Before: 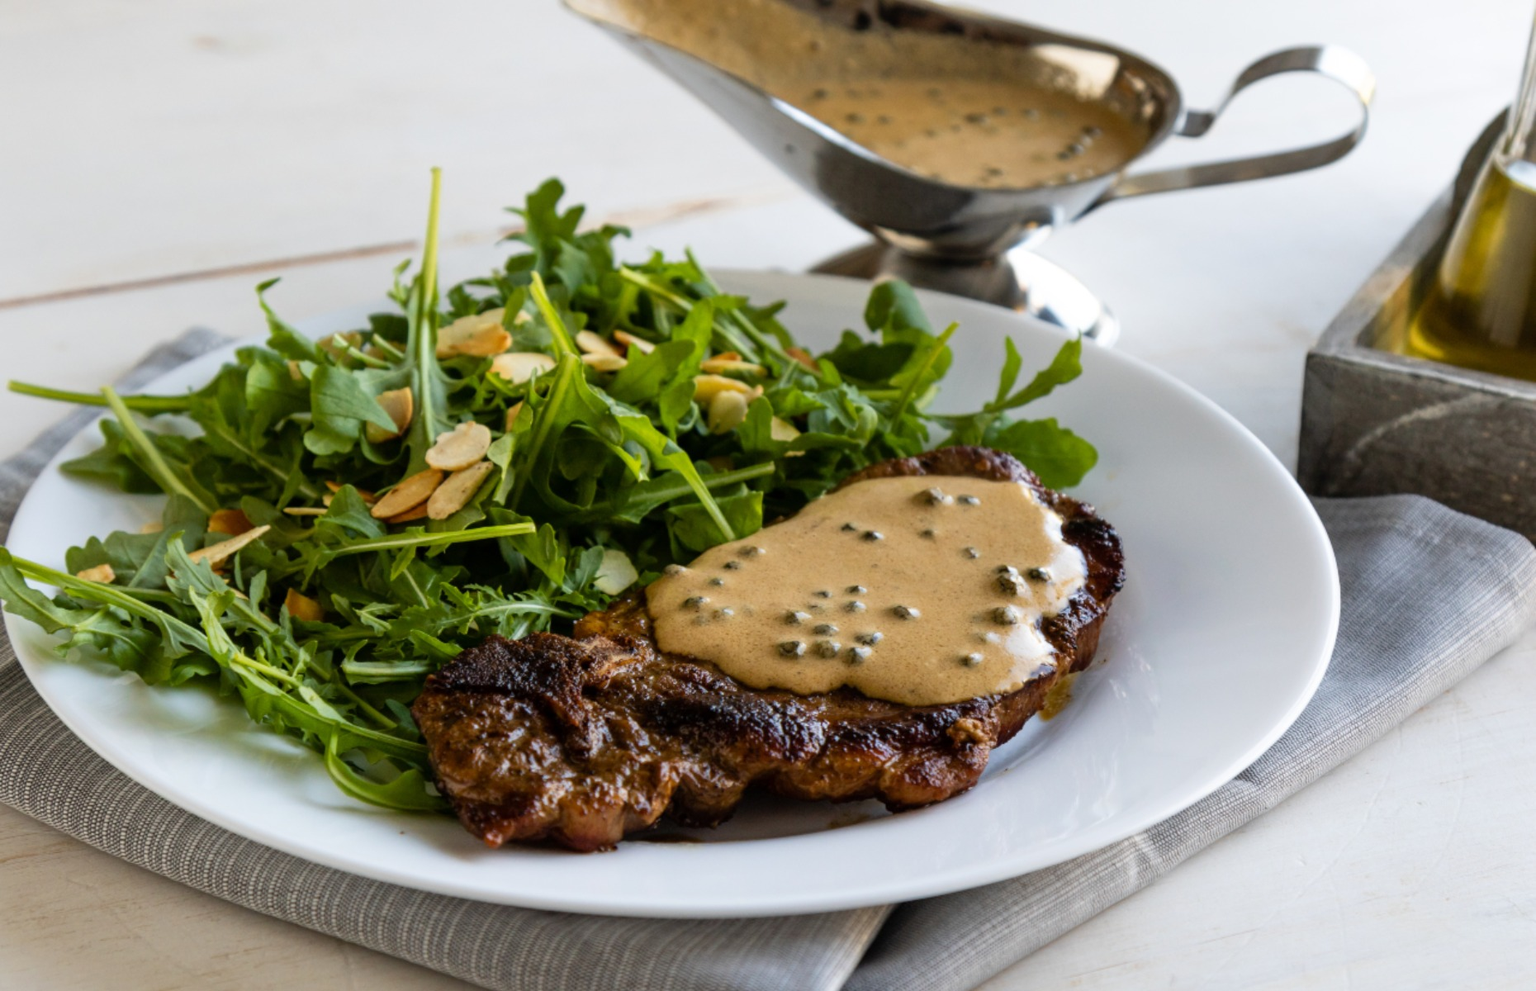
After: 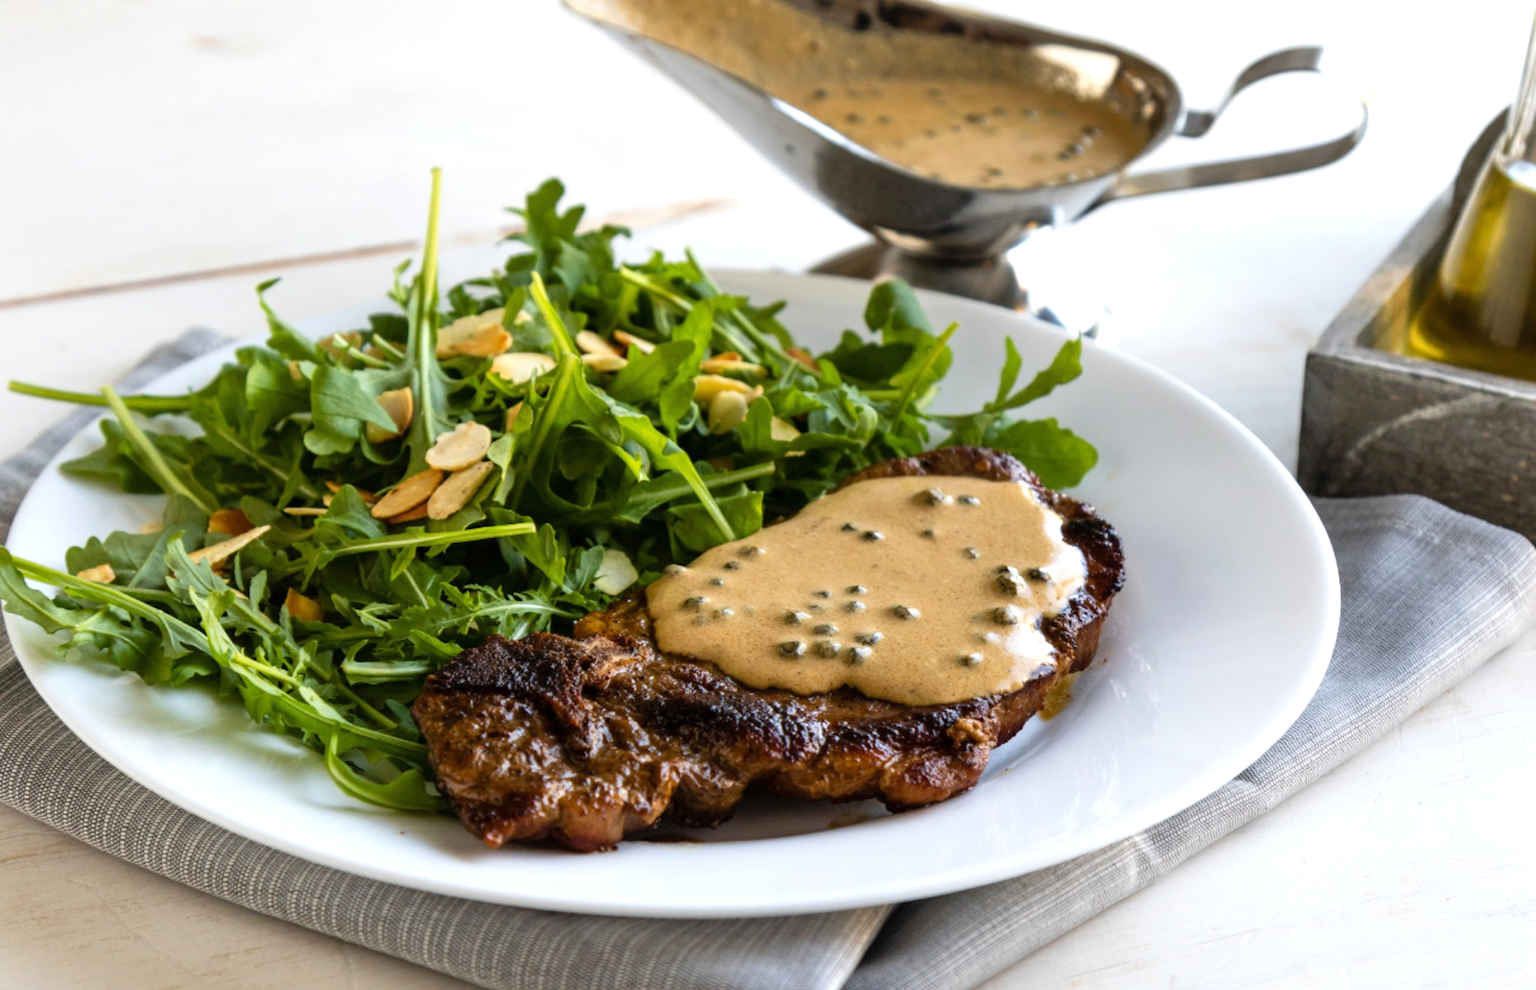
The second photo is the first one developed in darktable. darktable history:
exposure: black level correction 0, exposure 0.395 EV, compensate highlight preservation false
